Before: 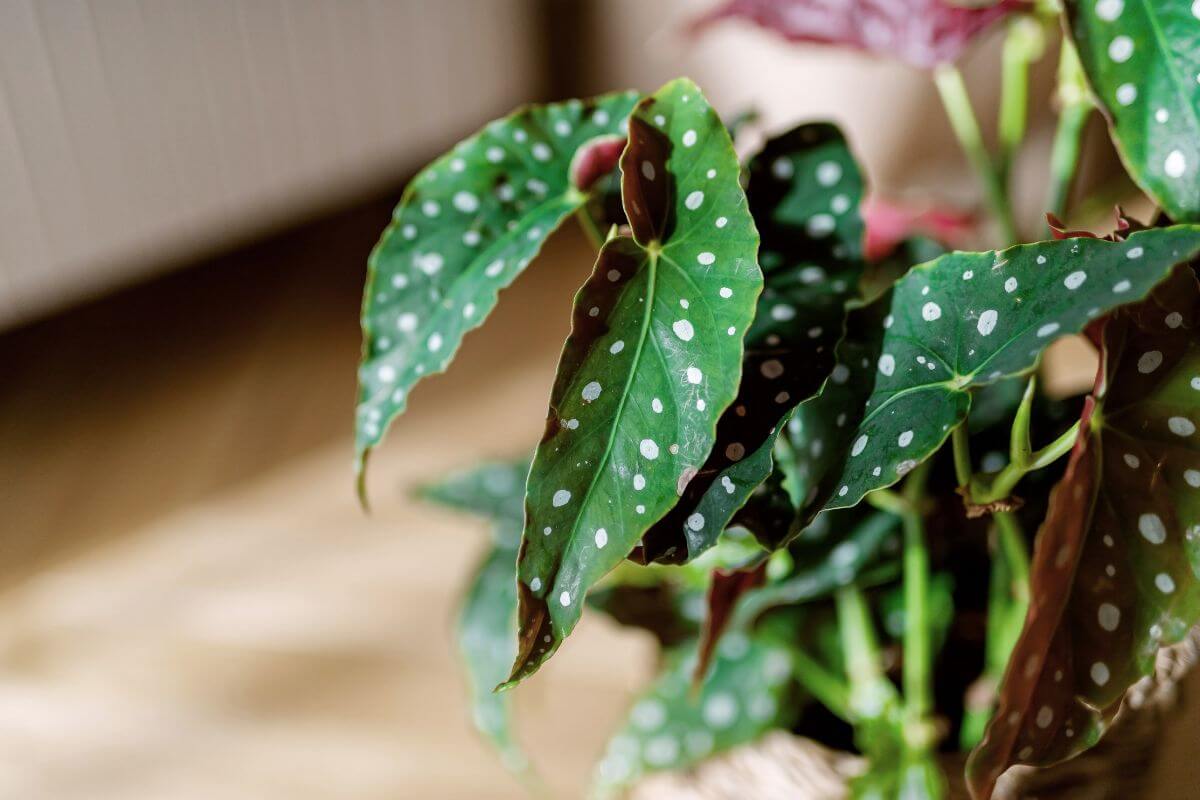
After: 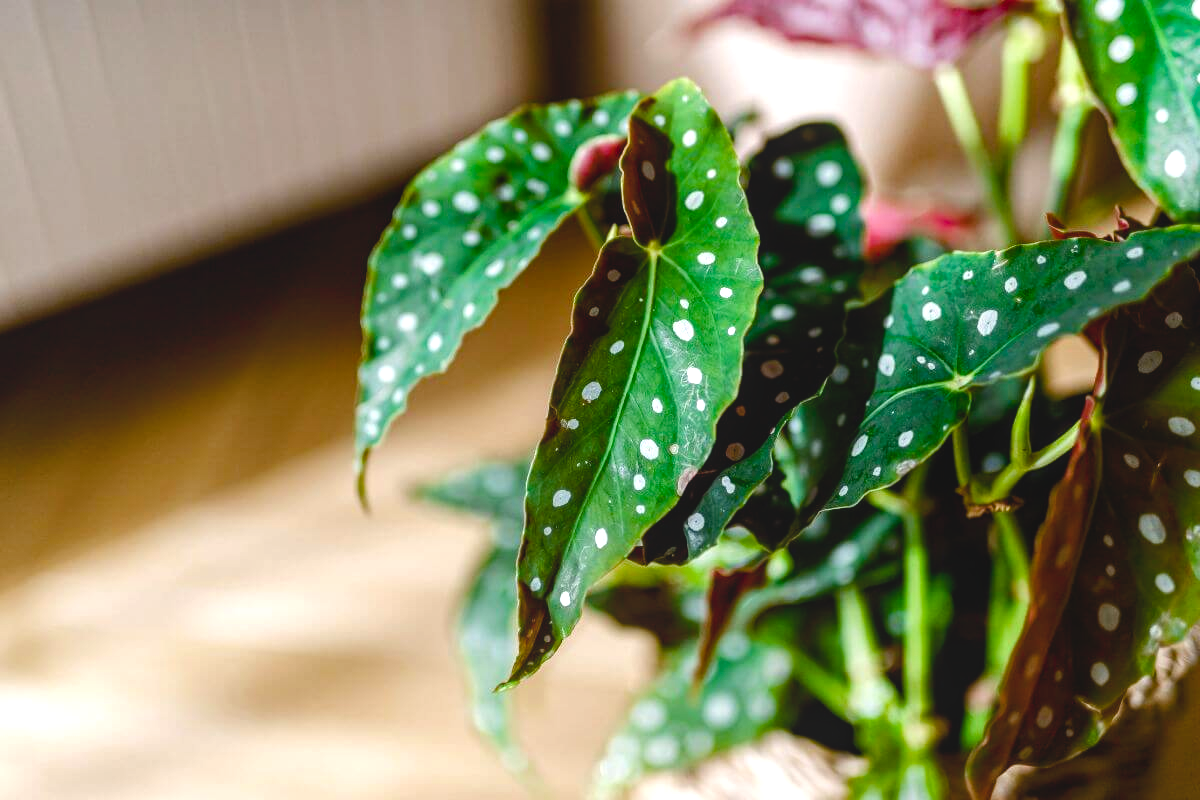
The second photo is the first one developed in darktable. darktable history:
color balance rgb: linear chroma grading › global chroma 14.835%, perceptual saturation grading › global saturation 14.114%, perceptual saturation grading › highlights -30.877%, perceptual saturation grading › shadows 51.191%, perceptual brilliance grading › highlights 20.505%, perceptual brilliance grading › mid-tones 20.774%, perceptual brilliance grading › shadows -19.574%
contrast brightness saturation: contrast -0.094, saturation -0.103
local contrast: detail 109%
tone equalizer: -7 EV 0.174 EV, -6 EV 0.091 EV, -5 EV 0.097 EV, -4 EV 0.042 EV, -2 EV -0.022 EV, -1 EV -0.054 EV, +0 EV -0.083 EV, edges refinement/feathering 500, mask exposure compensation -1.57 EV, preserve details no
